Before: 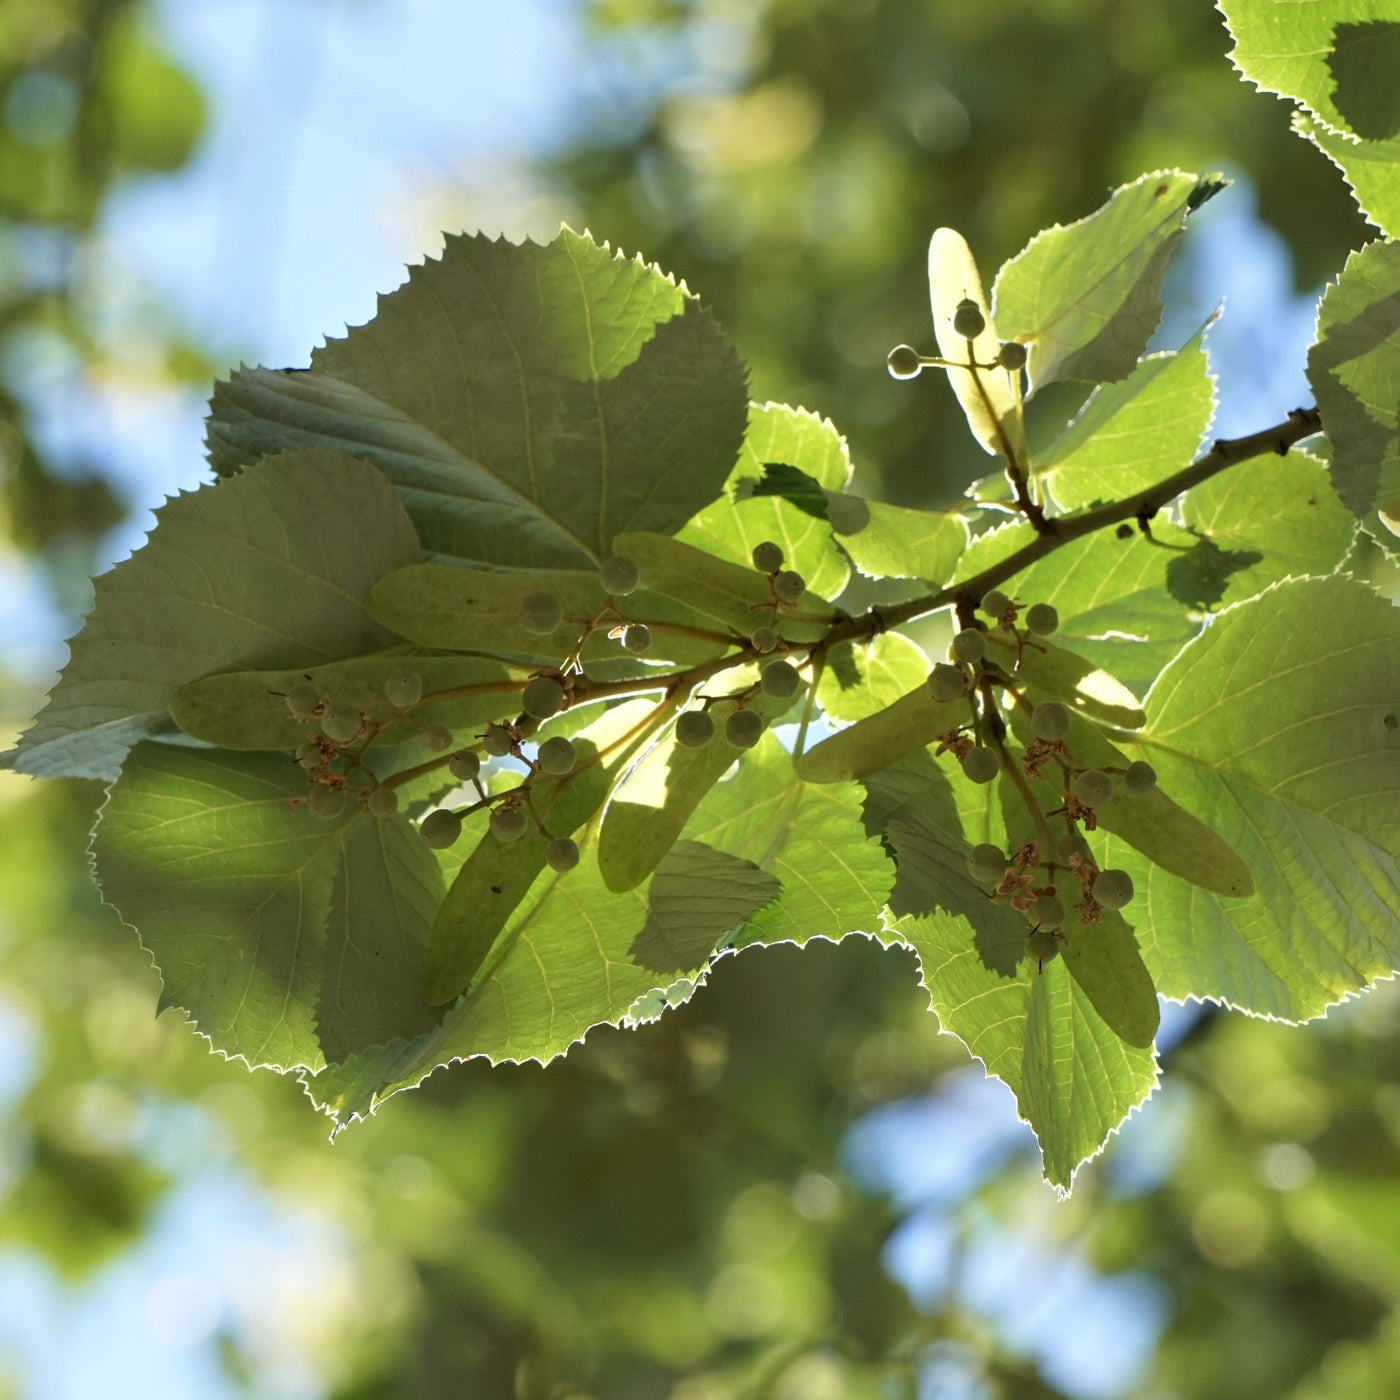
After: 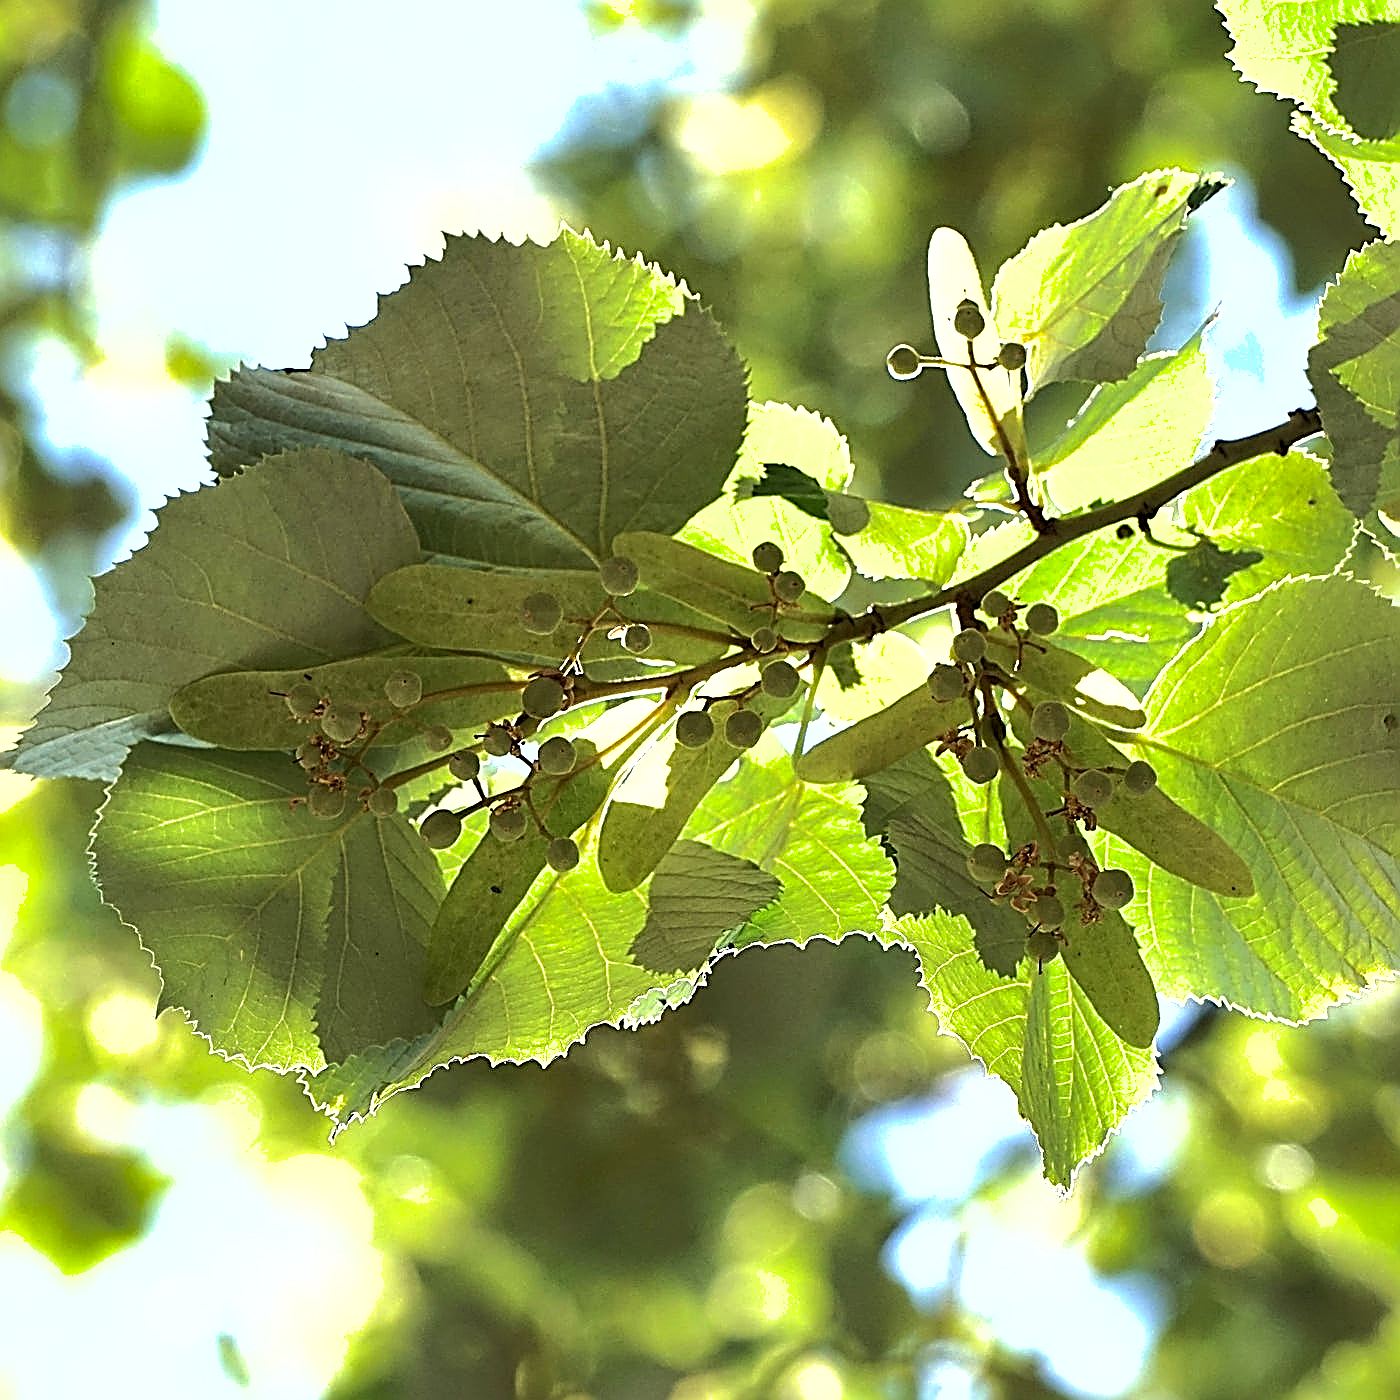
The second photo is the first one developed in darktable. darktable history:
shadows and highlights: on, module defaults
sharpen: amount 1.861
tone equalizer: -8 EV -0.75 EV, -7 EV -0.7 EV, -6 EV -0.6 EV, -5 EV -0.4 EV, -3 EV 0.4 EV, -2 EV 0.6 EV, -1 EV 0.7 EV, +0 EV 0.75 EV, edges refinement/feathering 500, mask exposure compensation -1.57 EV, preserve details no
exposure: black level correction 0.001, exposure 0.5 EV, compensate exposure bias true, compensate highlight preservation false
